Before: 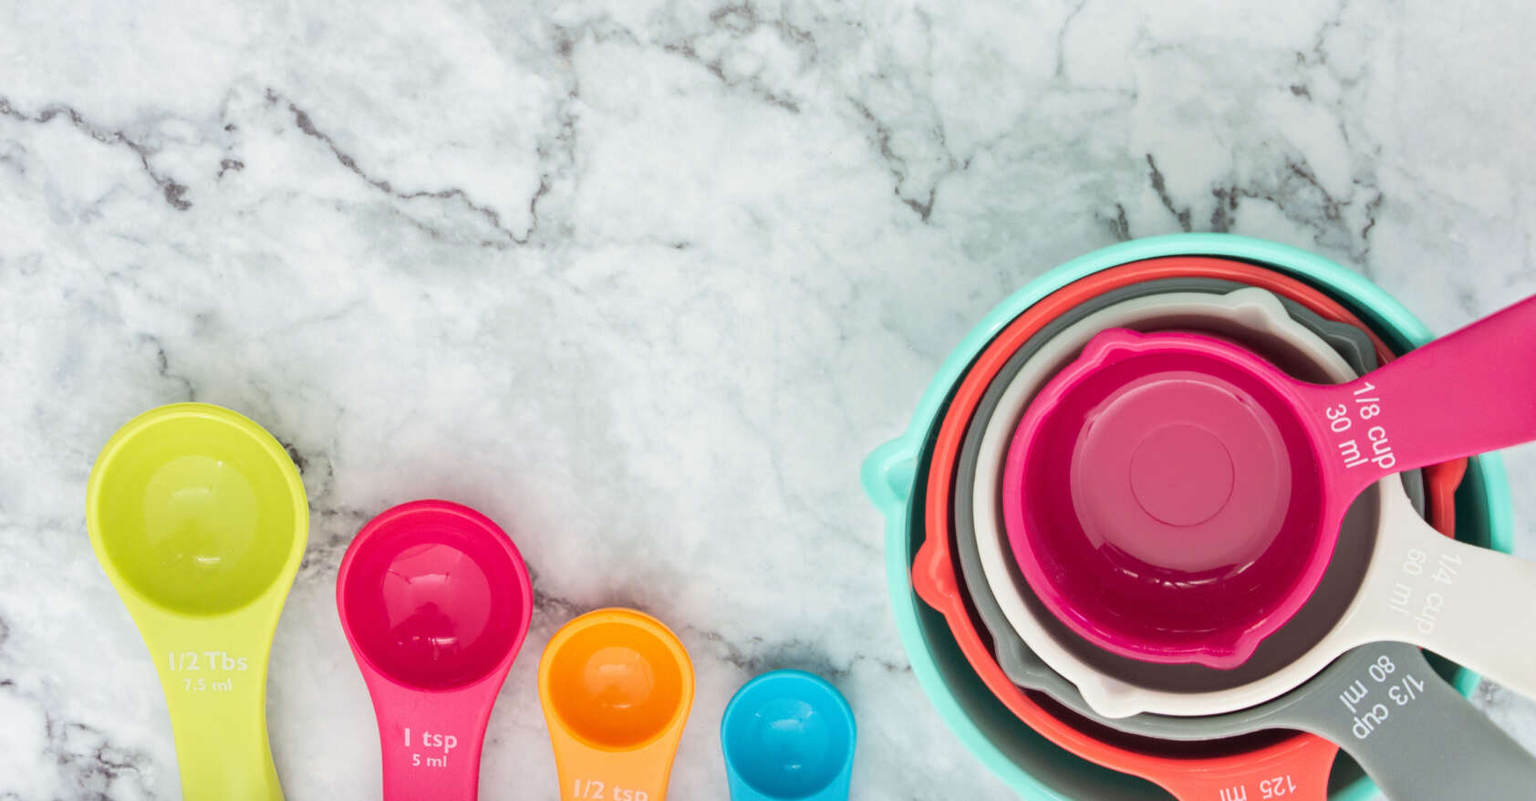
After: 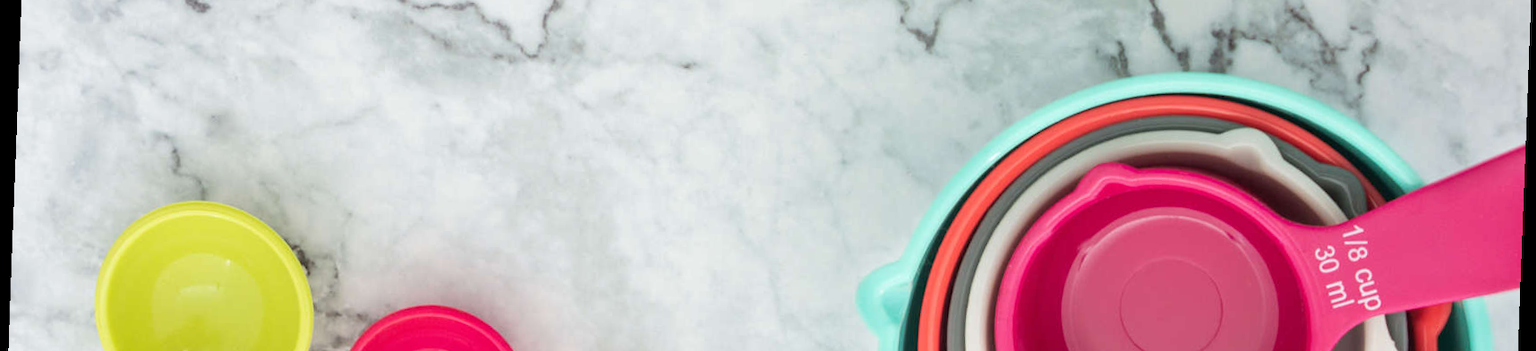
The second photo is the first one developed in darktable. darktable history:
rotate and perspective: rotation 2.17°, automatic cropping off
crop and rotate: top 23.84%, bottom 34.294%
